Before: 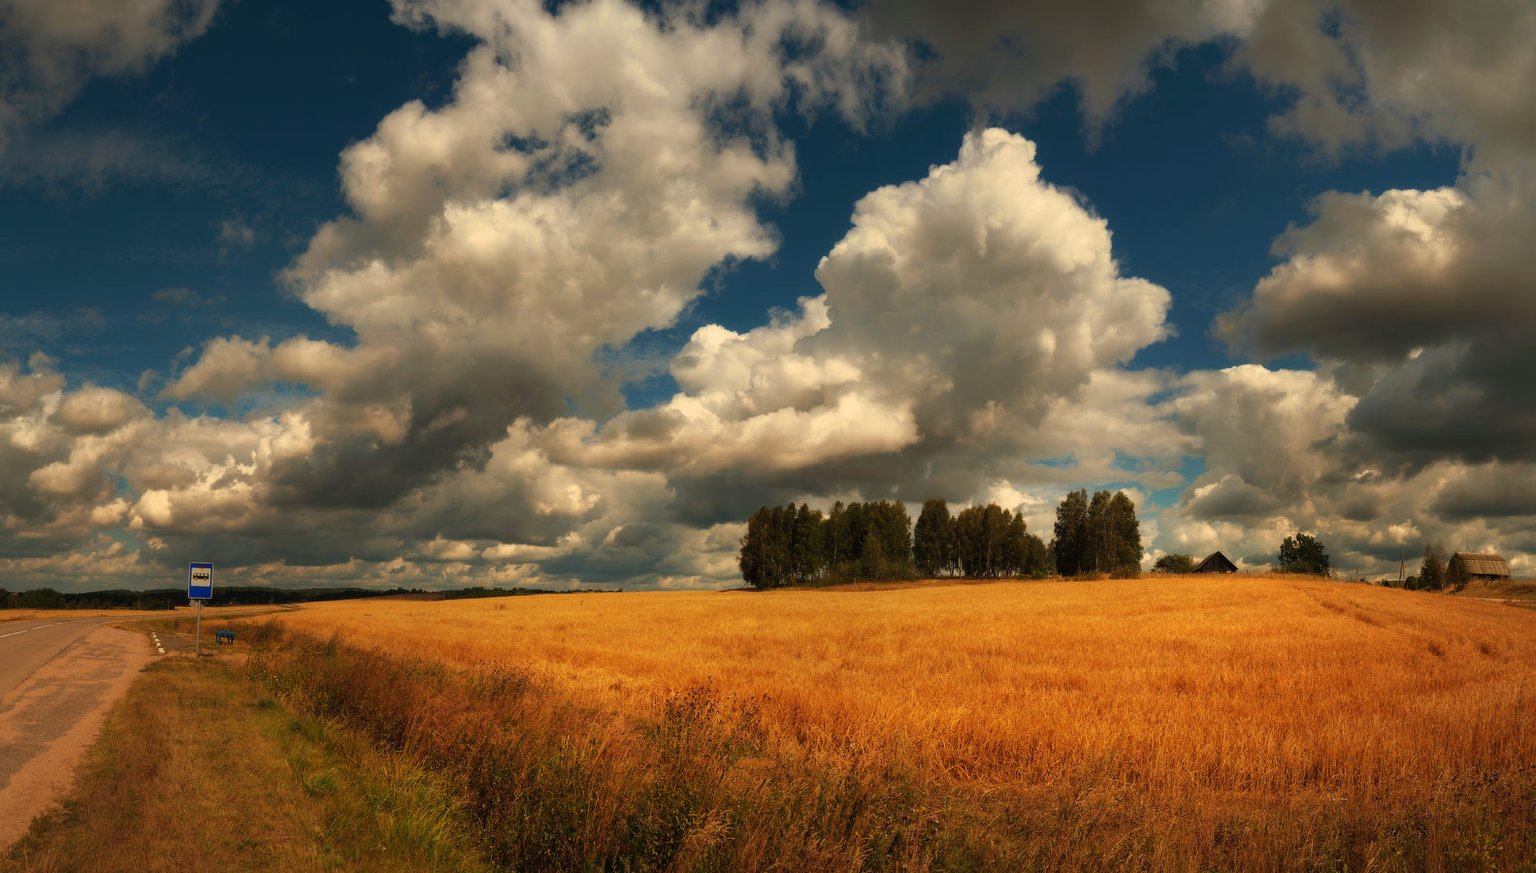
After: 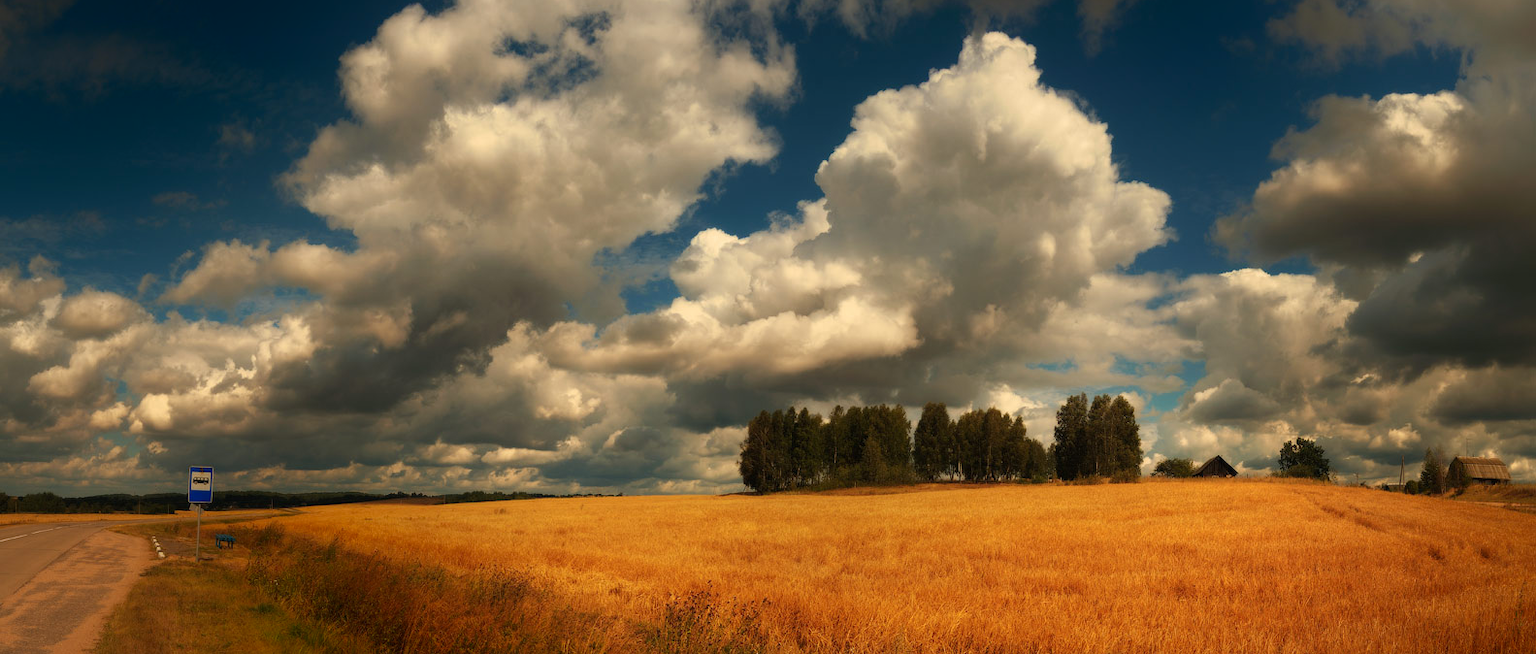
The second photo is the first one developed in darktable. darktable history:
shadows and highlights: shadows -70.73, highlights 34.51, soften with gaussian
crop: top 11.016%, bottom 13.945%
